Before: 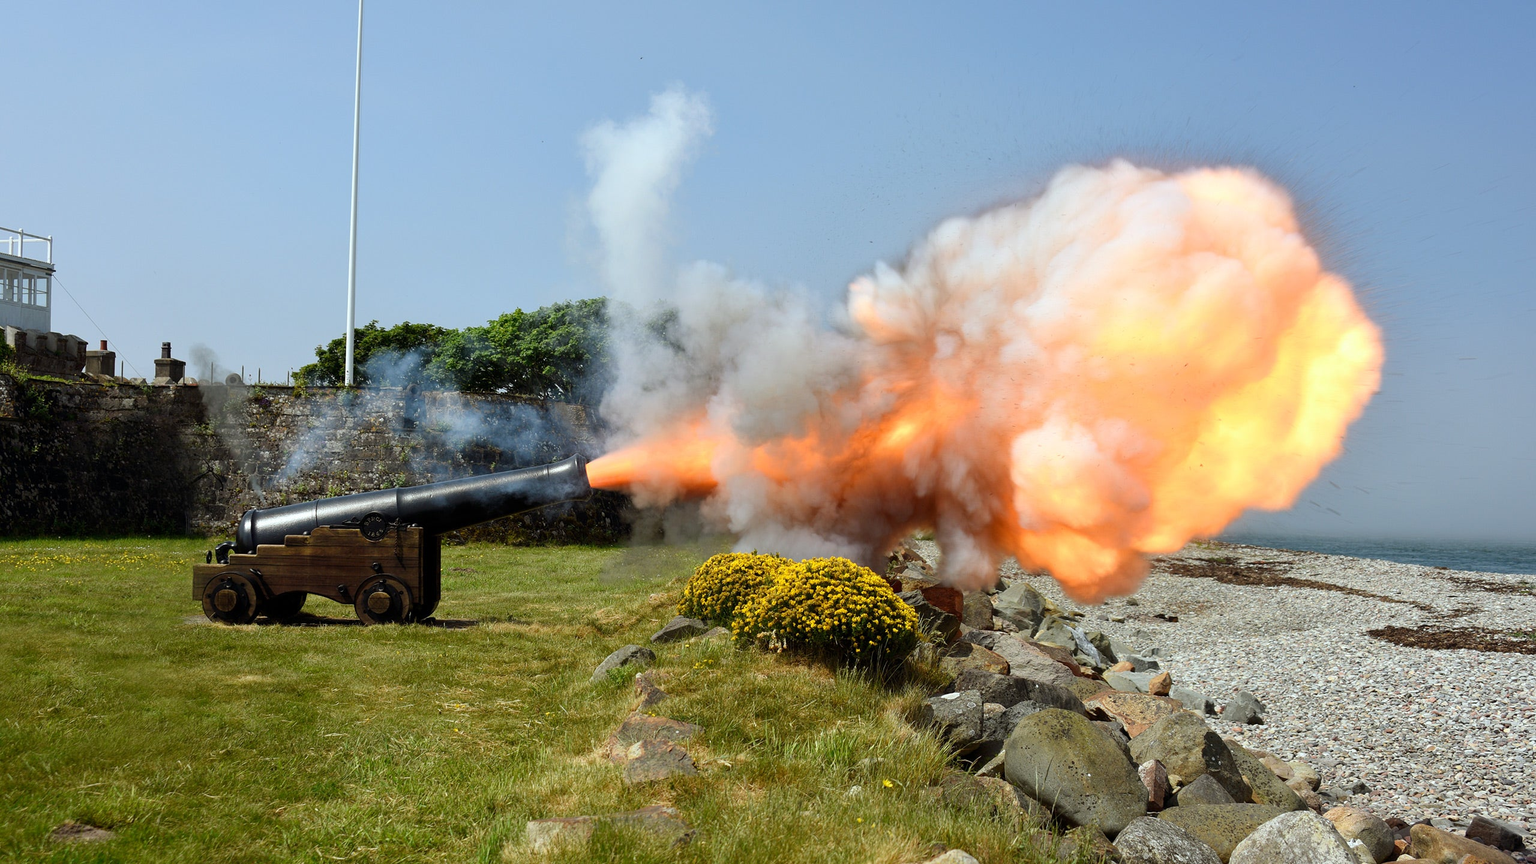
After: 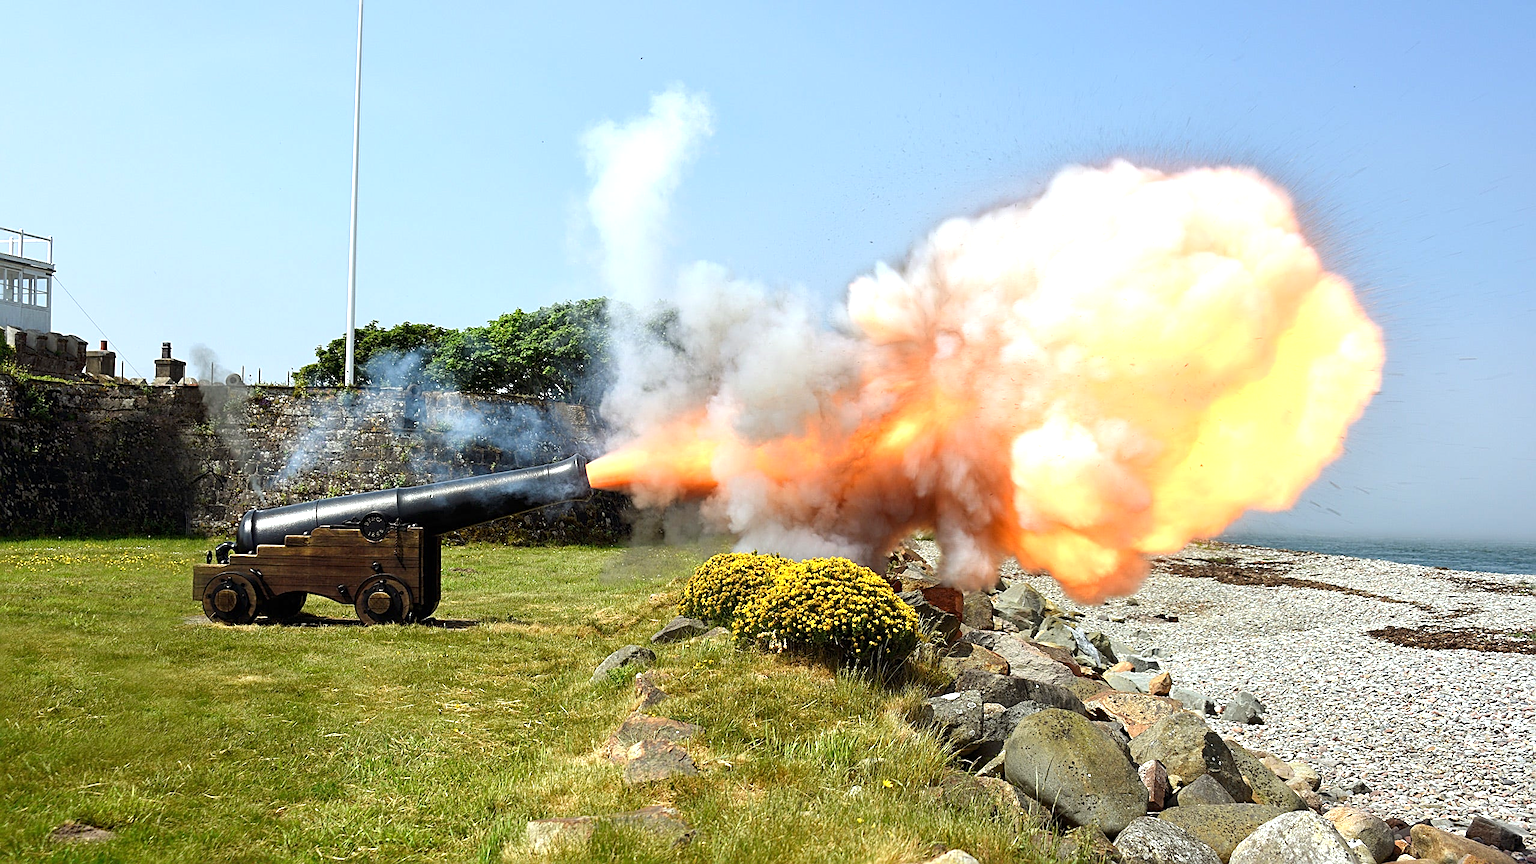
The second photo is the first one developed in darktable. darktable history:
sharpen: radius 2.531, amount 0.628
exposure: black level correction 0, exposure 0.7 EV, compensate exposure bias true, compensate highlight preservation false
